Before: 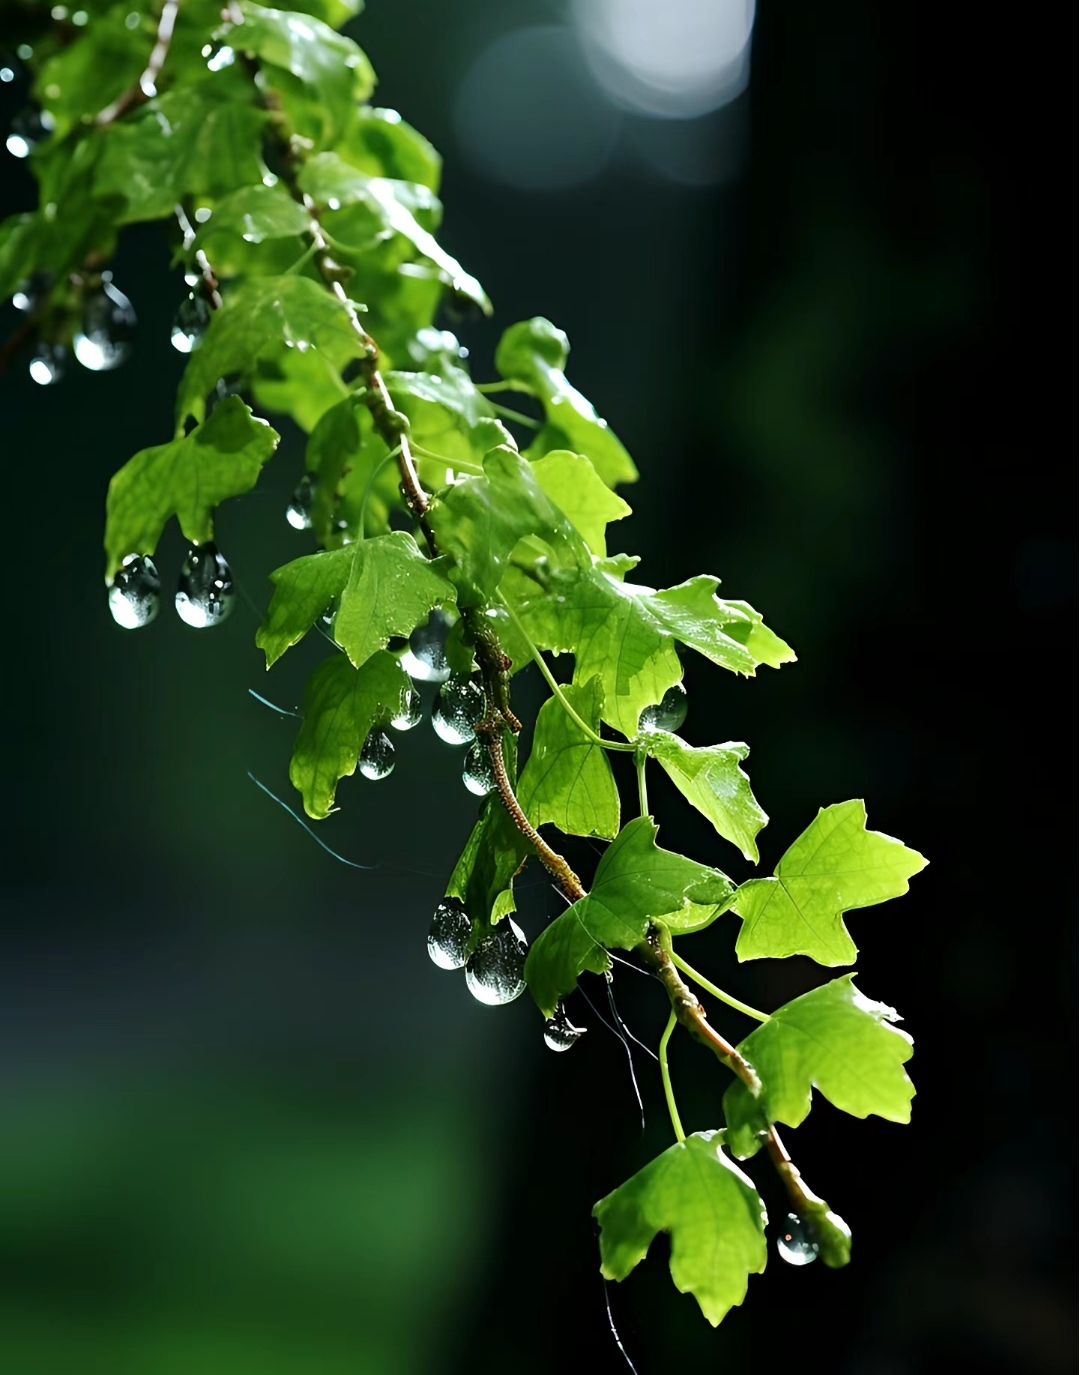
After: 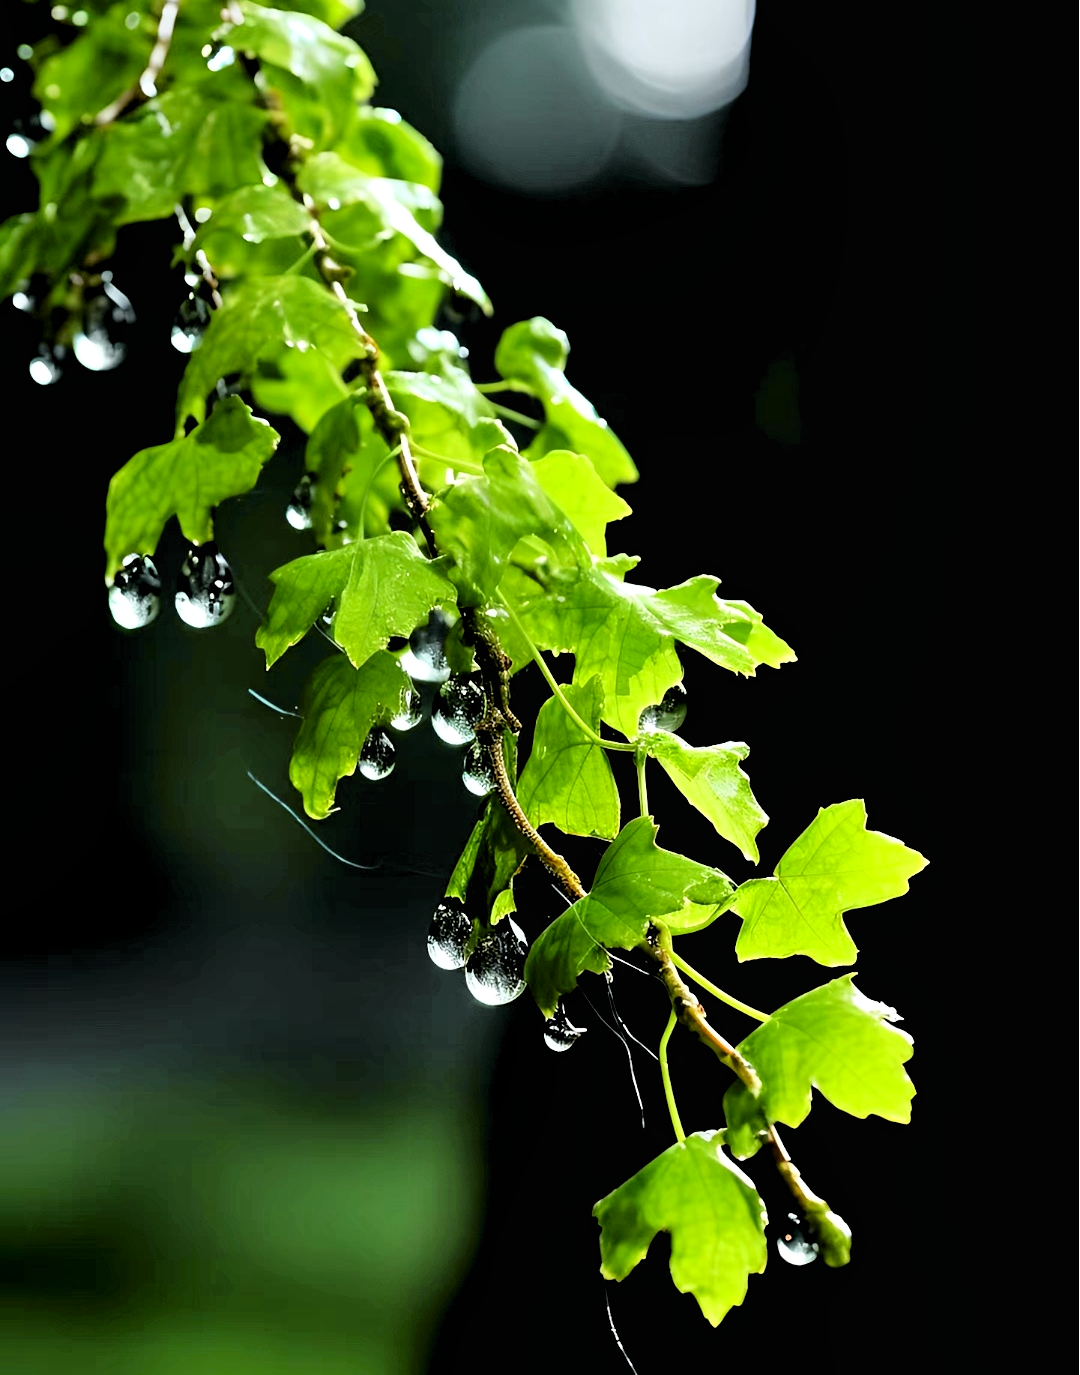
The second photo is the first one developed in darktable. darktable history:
rgb levels: levels [[0.013, 0.434, 0.89], [0, 0.5, 1], [0, 0.5, 1]]
local contrast: highlights 100%, shadows 100%, detail 120%, midtone range 0.2
sharpen: radius 2.883, amount 0.868, threshold 47.523
tone curve: curves: ch0 [(0, 0.013) (0.129, 0.1) (0.327, 0.382) (0.489, 0.573) (0.66, 0.748) (0.858, 0.926) (1, 0.977)]; ch1 [(0, 0) (0.353, 0.344) (0.45, 0.46) (0.498, 0.498) (0.521, 0.512) (0.563, 0.559) (0.592, 0.585) (0.647, 0.68) (1, 1)]; ch2 [(0, 0) (0.333, 0.346) (0.375, 0.375) (0.427, 0.44) (0.476, 0.492) (0.511, 0.508) (0.528, 0.533) (0.579, 0.61) (0.612, 0.644) (0.66, 0.715) (1, 1)], color space Lab, independent channels, preserve colors none
